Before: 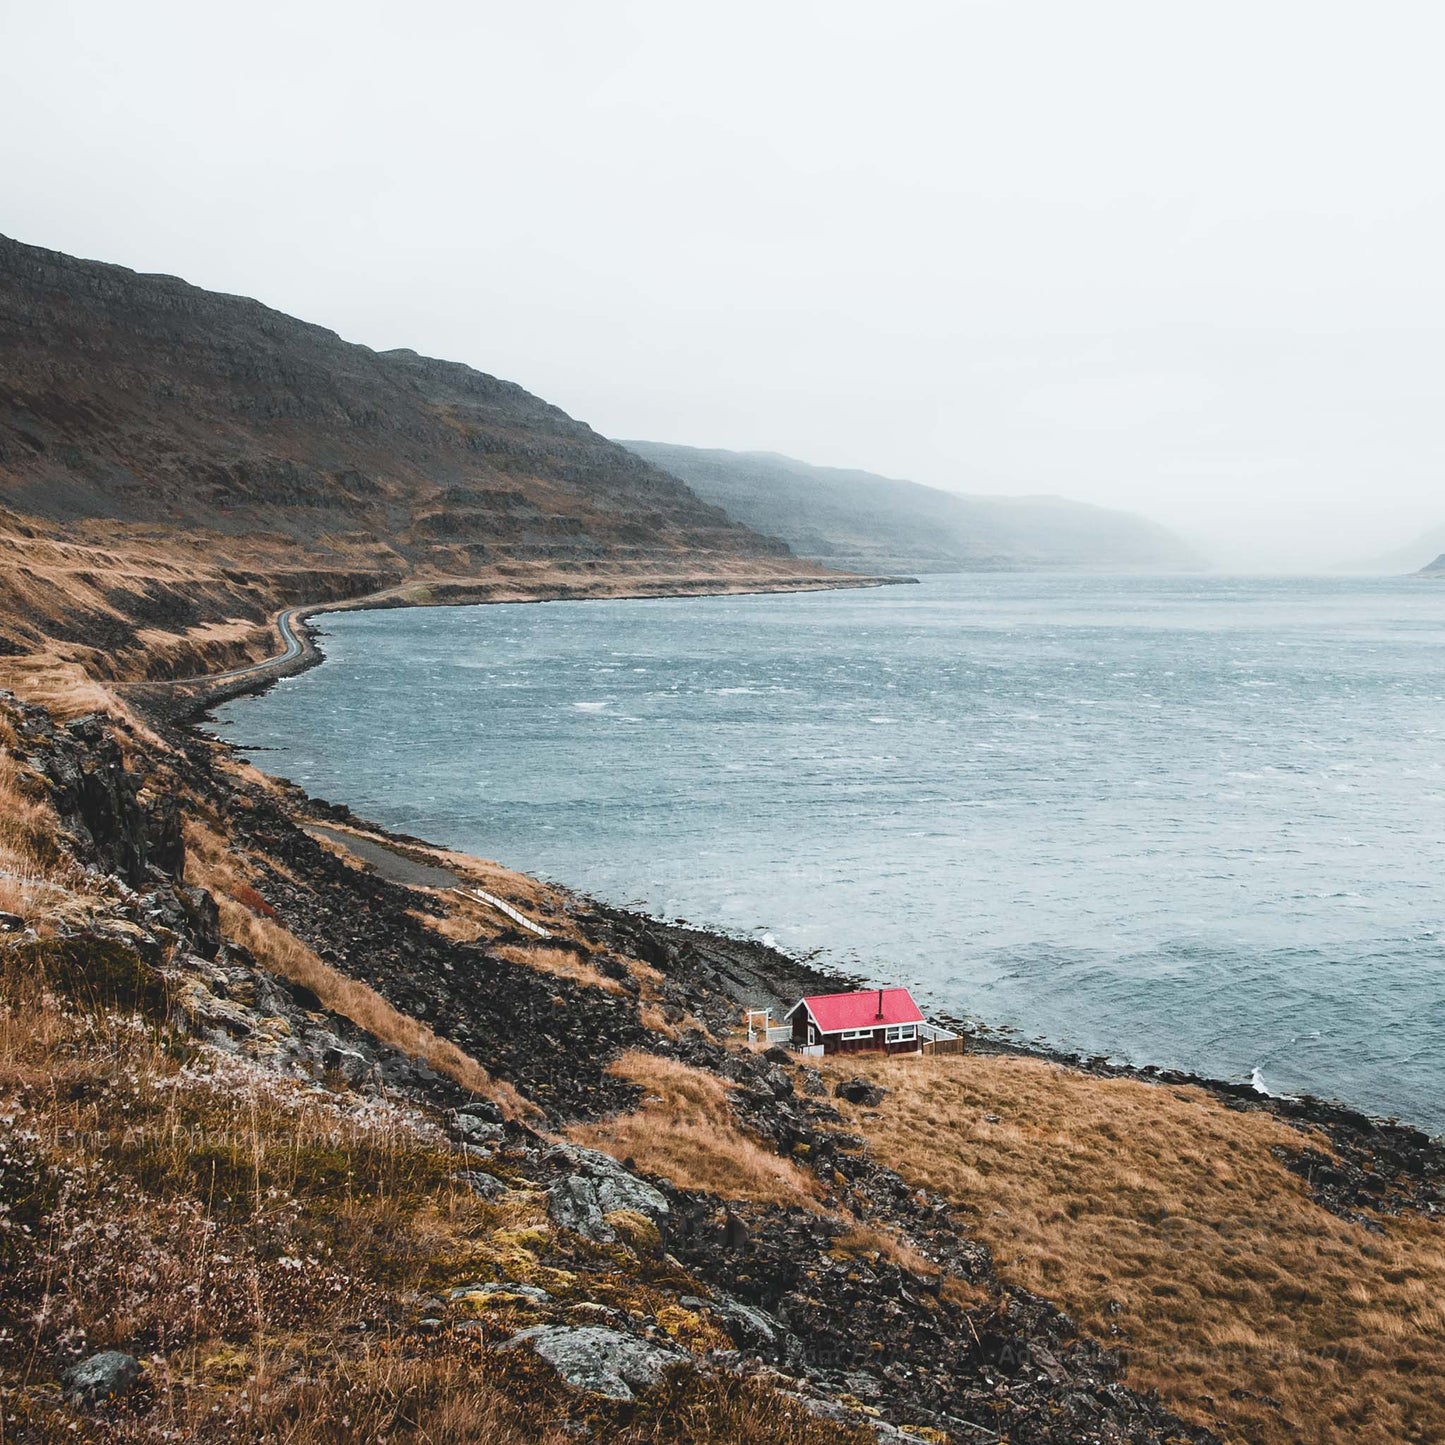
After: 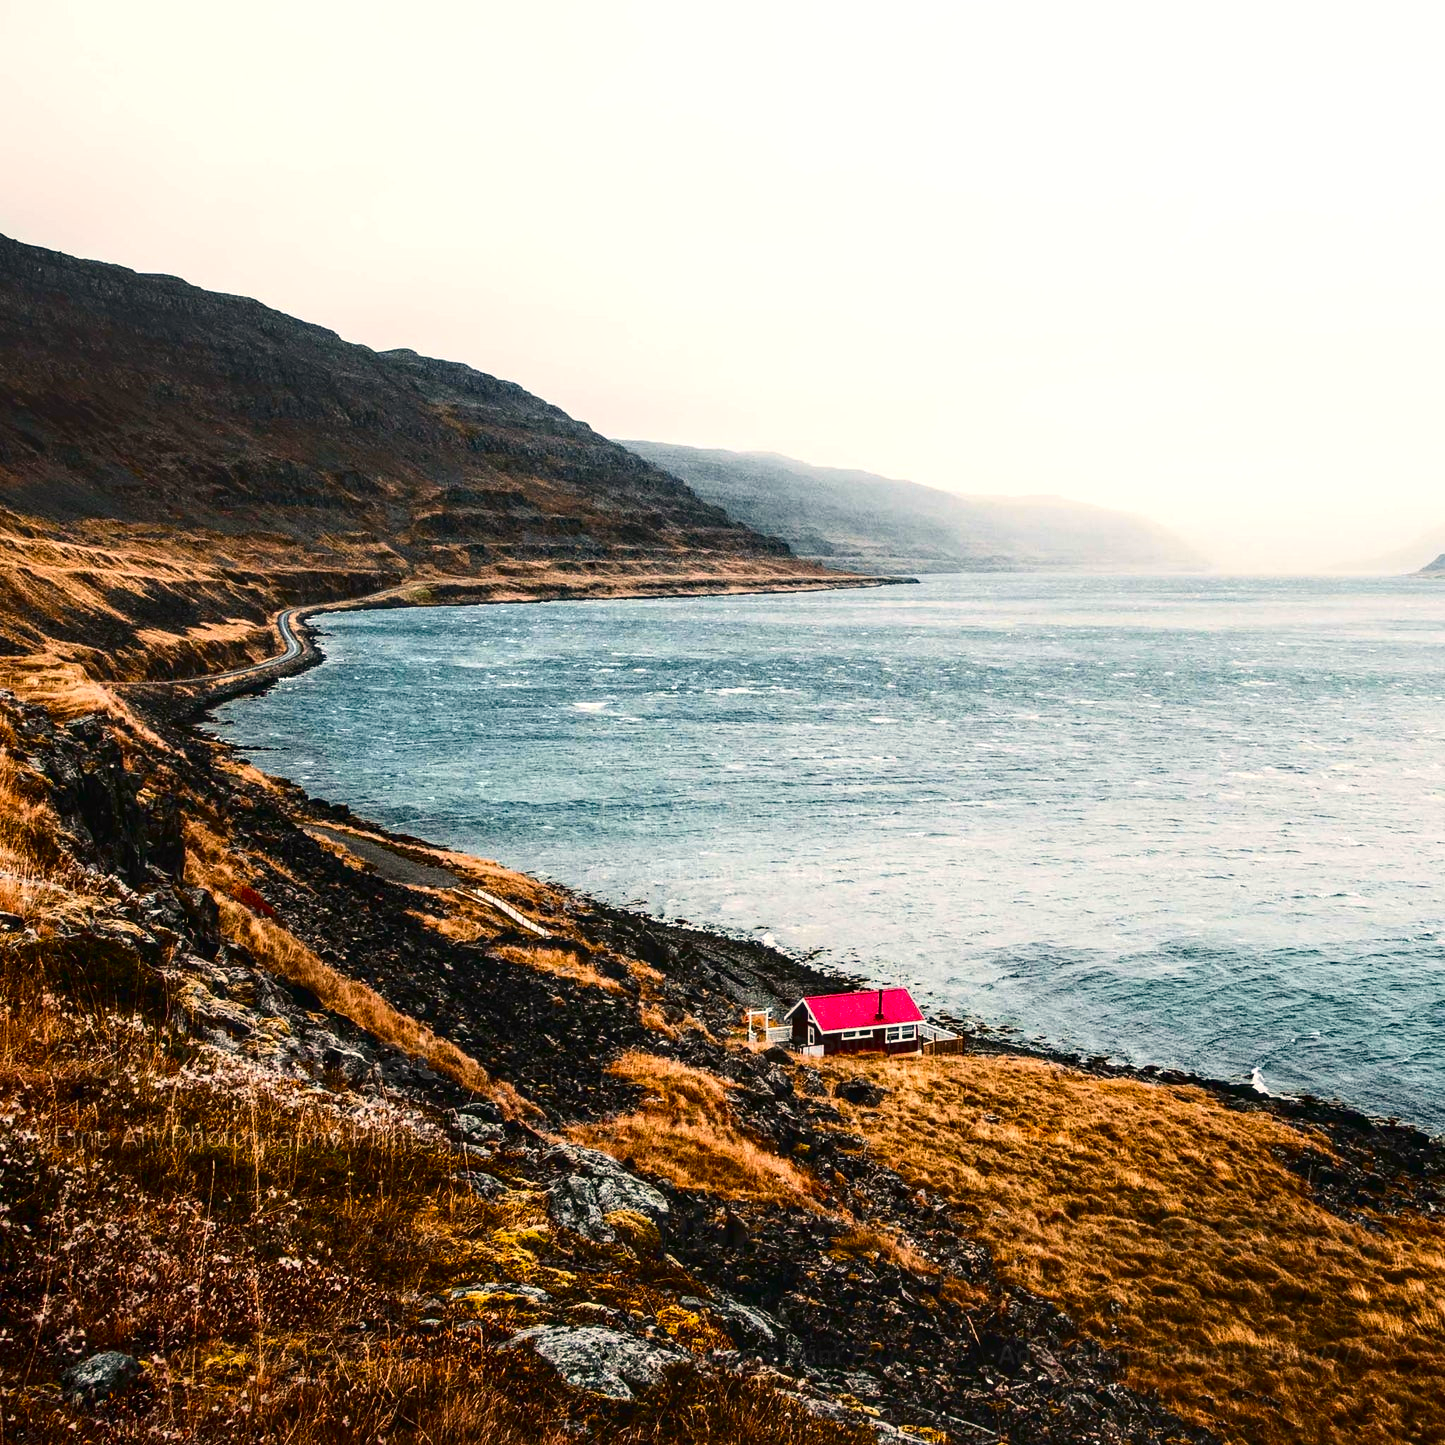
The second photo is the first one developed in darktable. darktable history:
color balance rgb: shadows lift › luminance -20.211%, highlights gain › chroma 3.068%, highlights gain › hue 60.09°, perceptual saturation grading › global saturation 30.914%, perceptual brilliance grading › highlights 9.325%, perceptual brilliance grading › mid-tones 5.397%
local contrast: on, module defaults
haze removal: compatibility mode true, adaptive false
contrast brightness saturation: contrast 0.22, brightness -0.191, saturation 0.235
